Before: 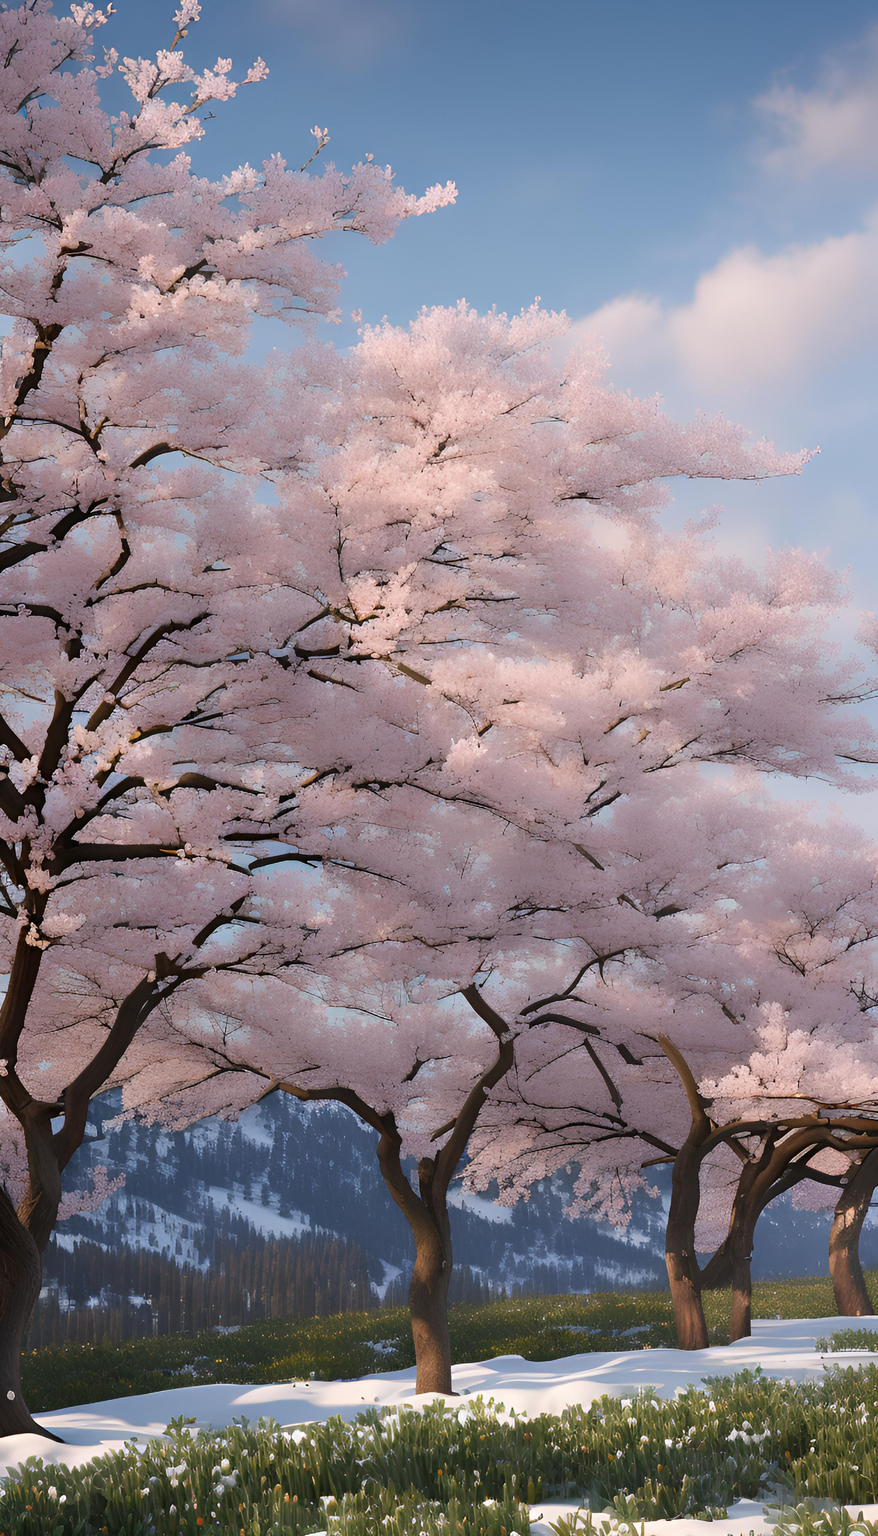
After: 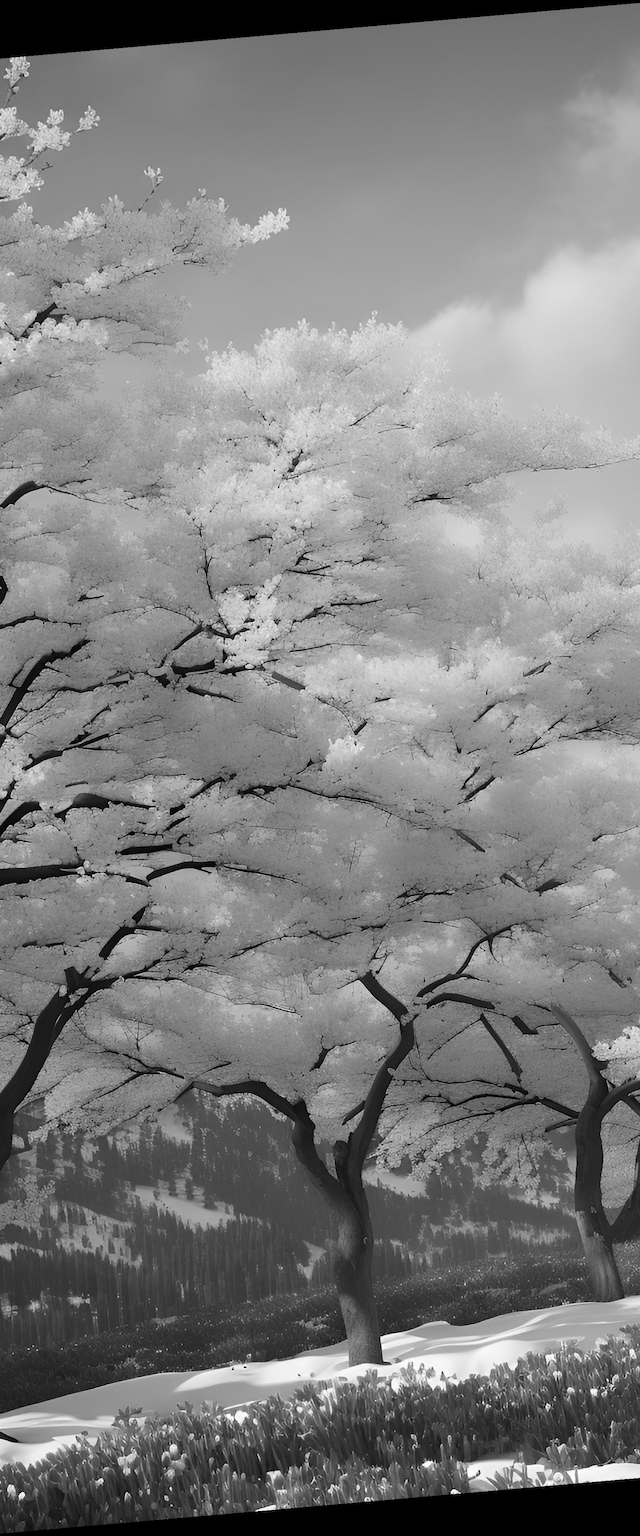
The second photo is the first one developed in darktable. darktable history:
crop: left 16.899%, right 16.556%
rotate and perspective: rotation -4.98°, automatic cropping off
color zones: curves: ch0 [(0.224, 0.526) (0.75, 0.5)]; ch1 [(0.055, 0.526) (0.224, 0.761) (0.377, 0.526) (0.75, 0.5)]
tone equalizer: on, module defaults
contrast brightness saturation: saturation -1
